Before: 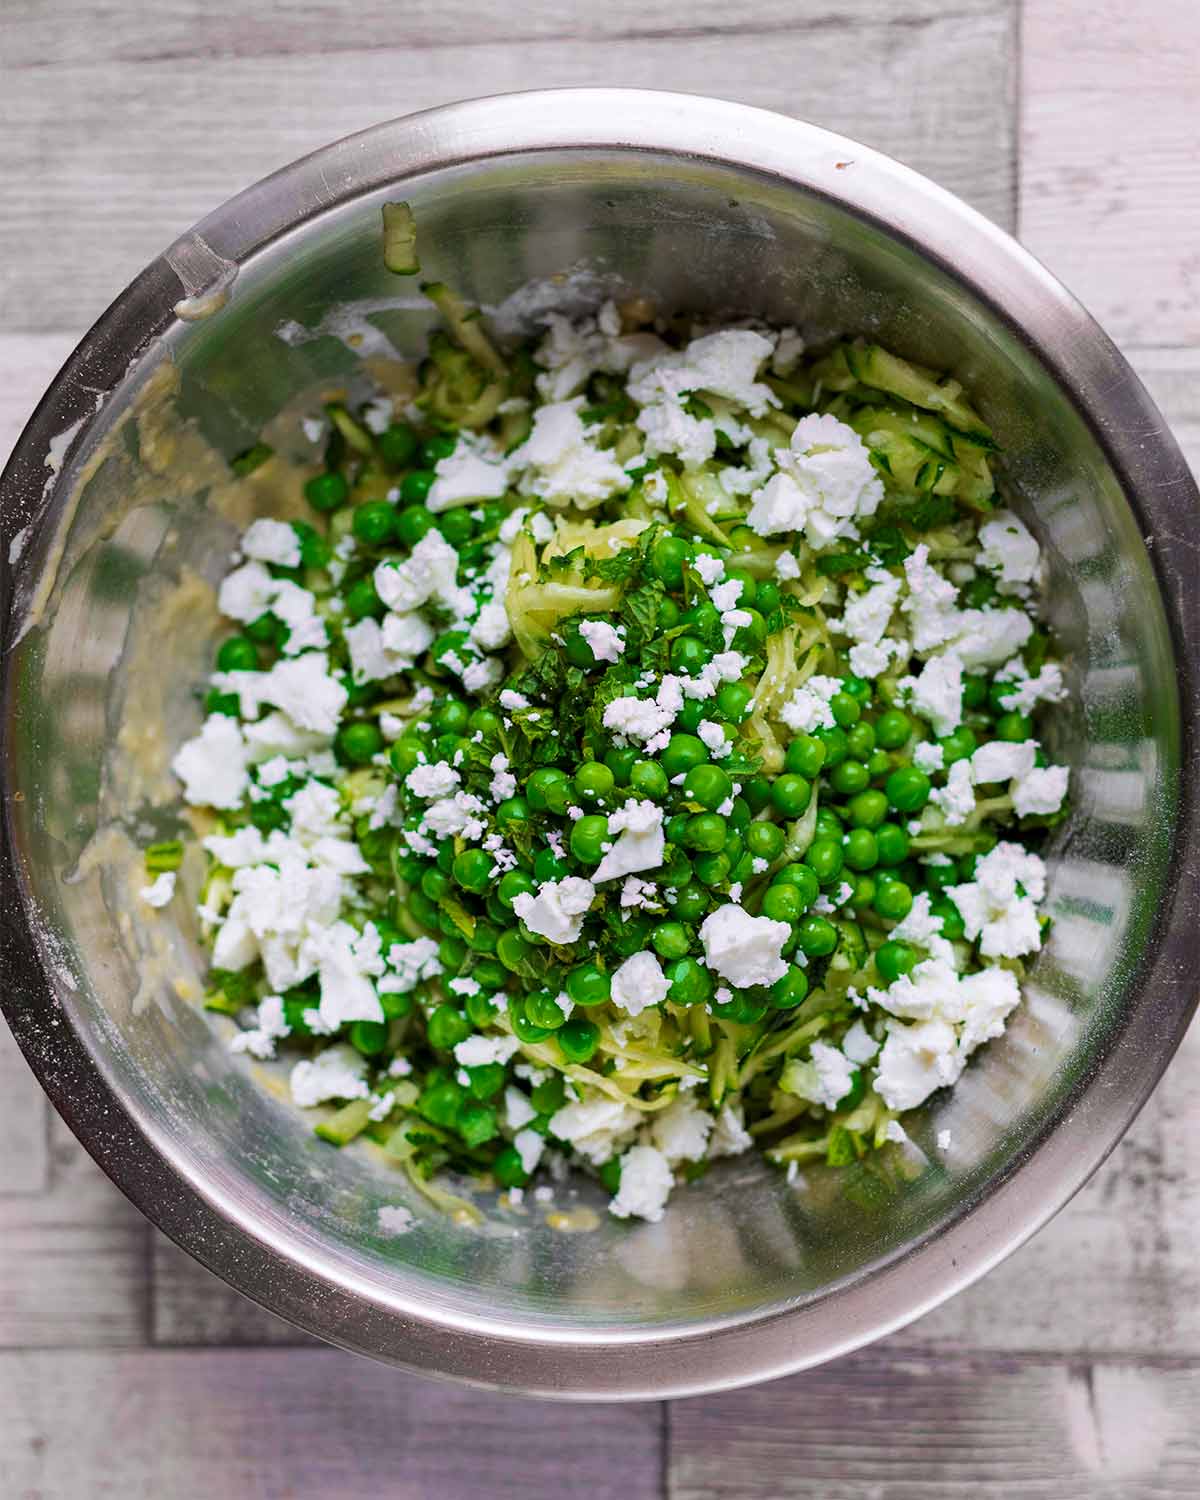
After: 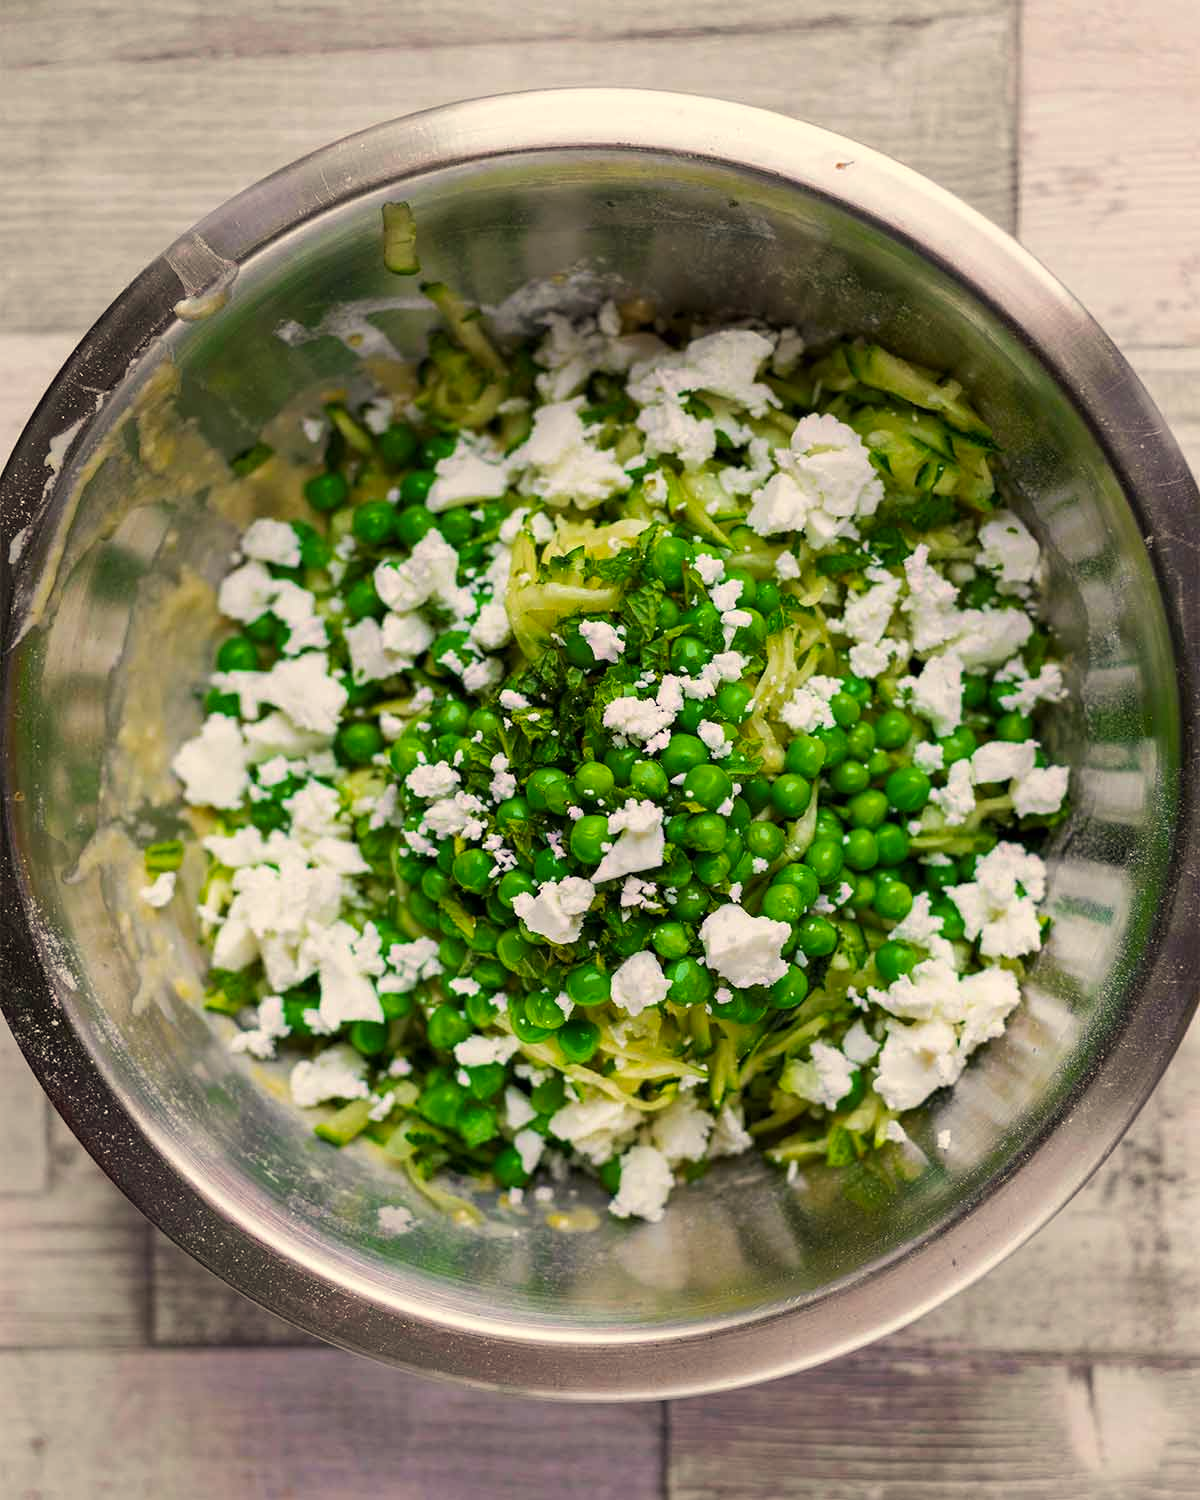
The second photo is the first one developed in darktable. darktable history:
color correction: highlights a* 1.37, highlights b* 17.36
